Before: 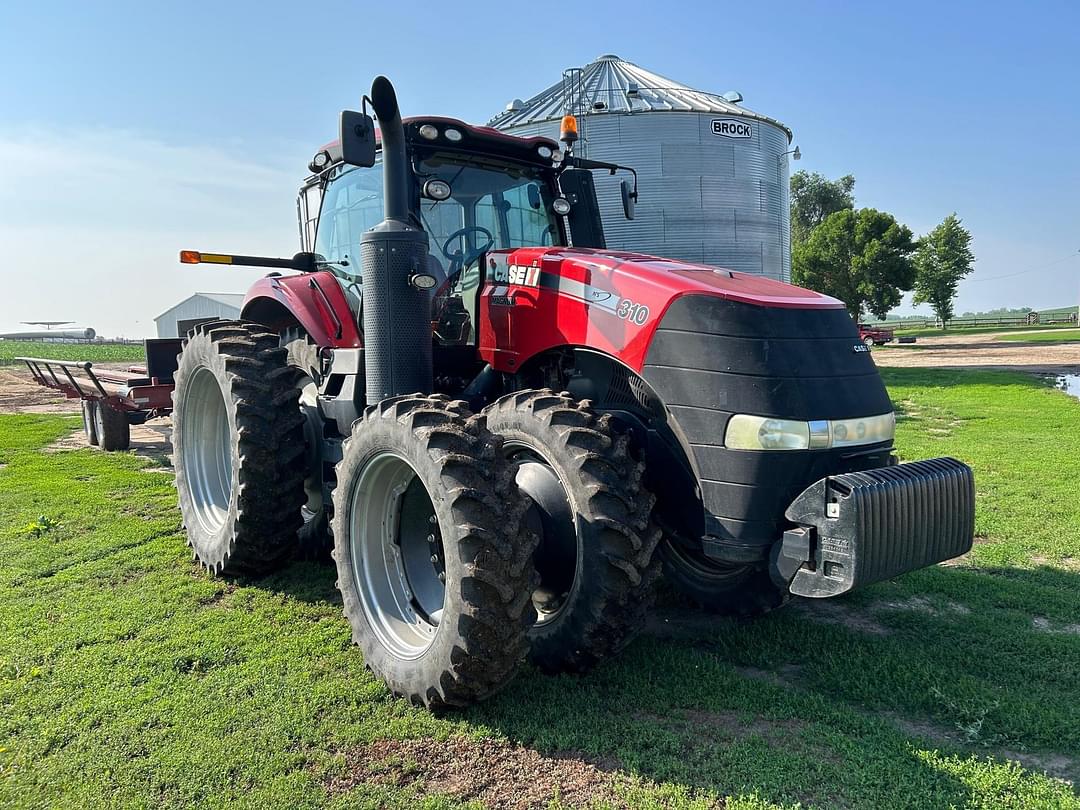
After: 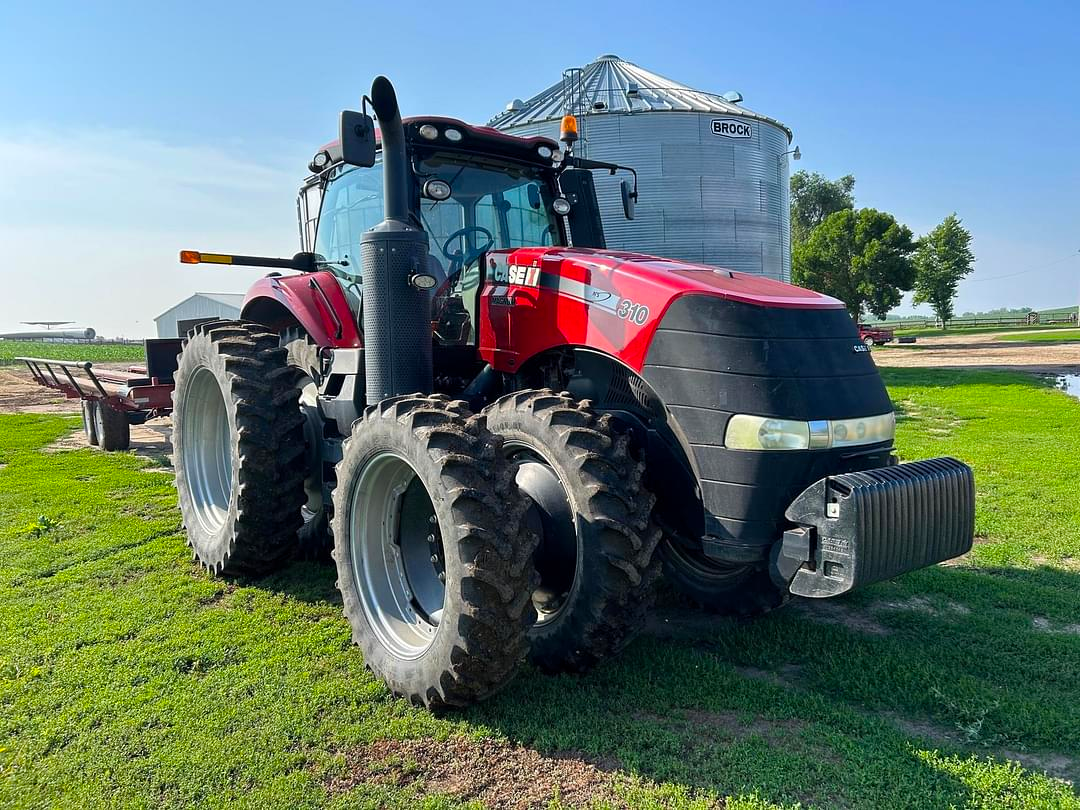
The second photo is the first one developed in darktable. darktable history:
color balance rgb: perceptual saturation grading › global saturation 25.377%
